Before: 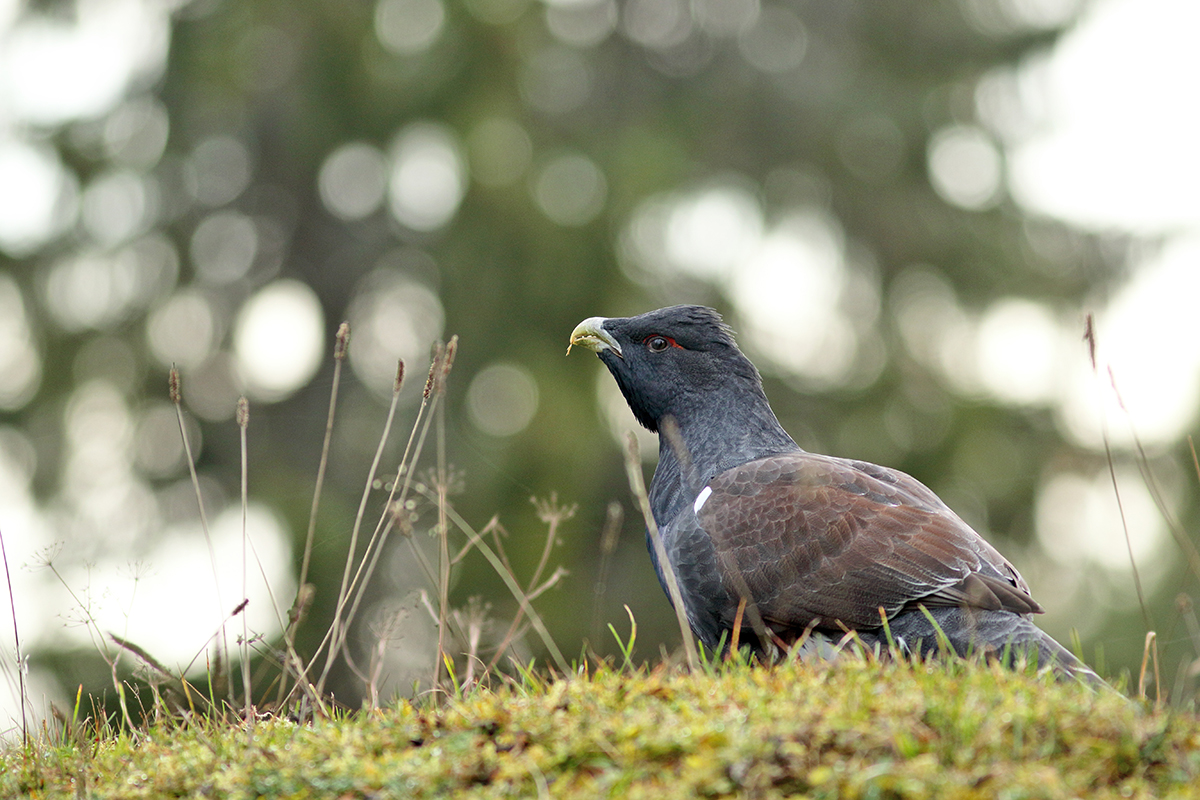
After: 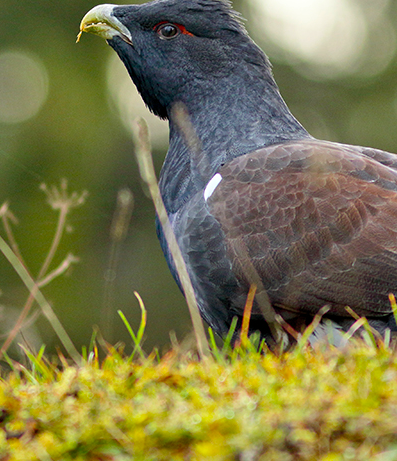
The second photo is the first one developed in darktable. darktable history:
crop: left 40.878%, top 39.176%, right 25.993%, bottom 3.081%
color balance rgb: perceptual saturation grading › global saturation 25%, global vibrance 20%
